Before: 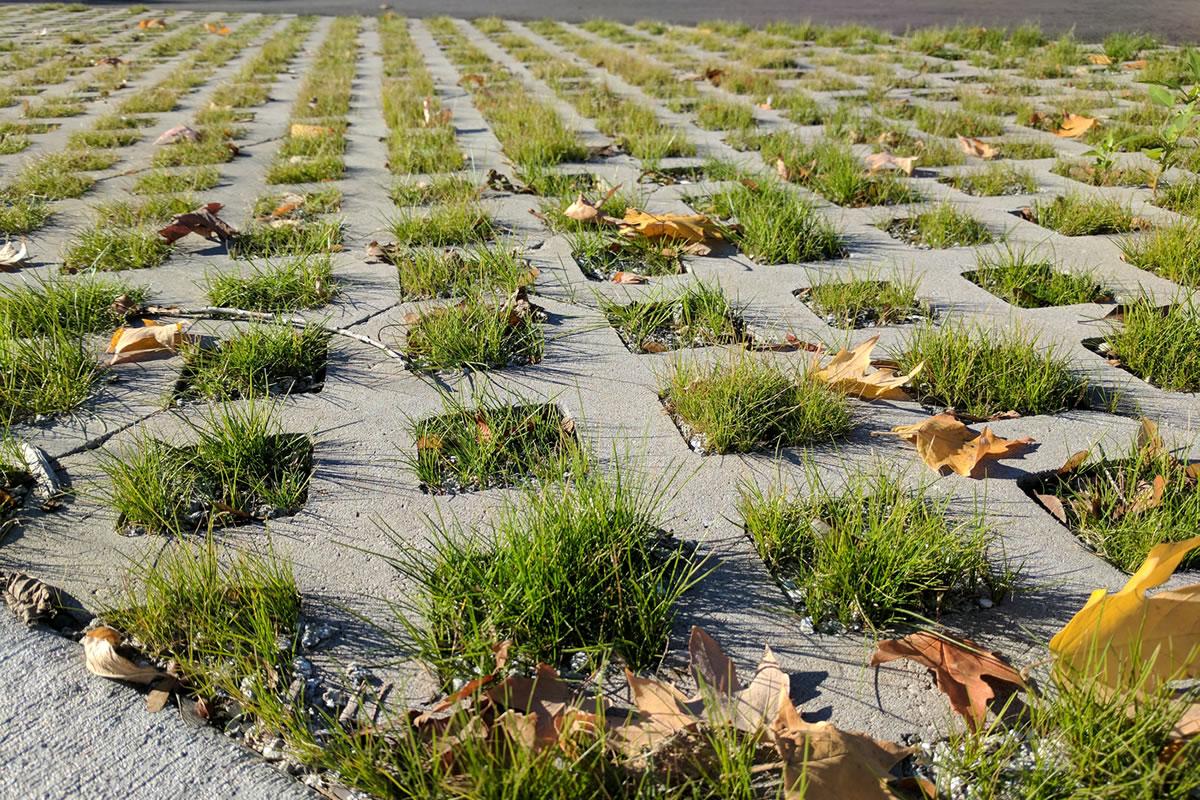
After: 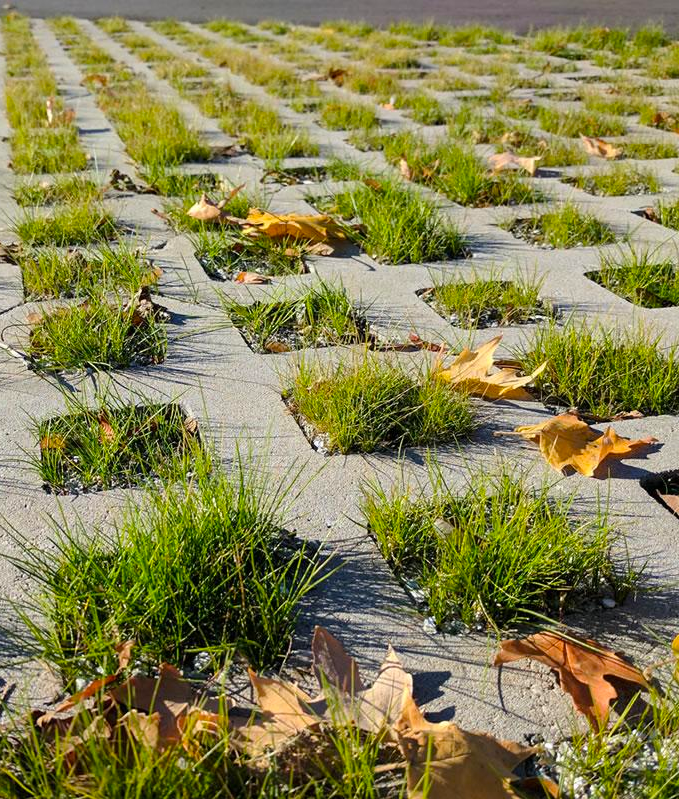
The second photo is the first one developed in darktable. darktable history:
crop: left 31.458%, top 0%, right 11.876%
color balance: output saturation 120%
